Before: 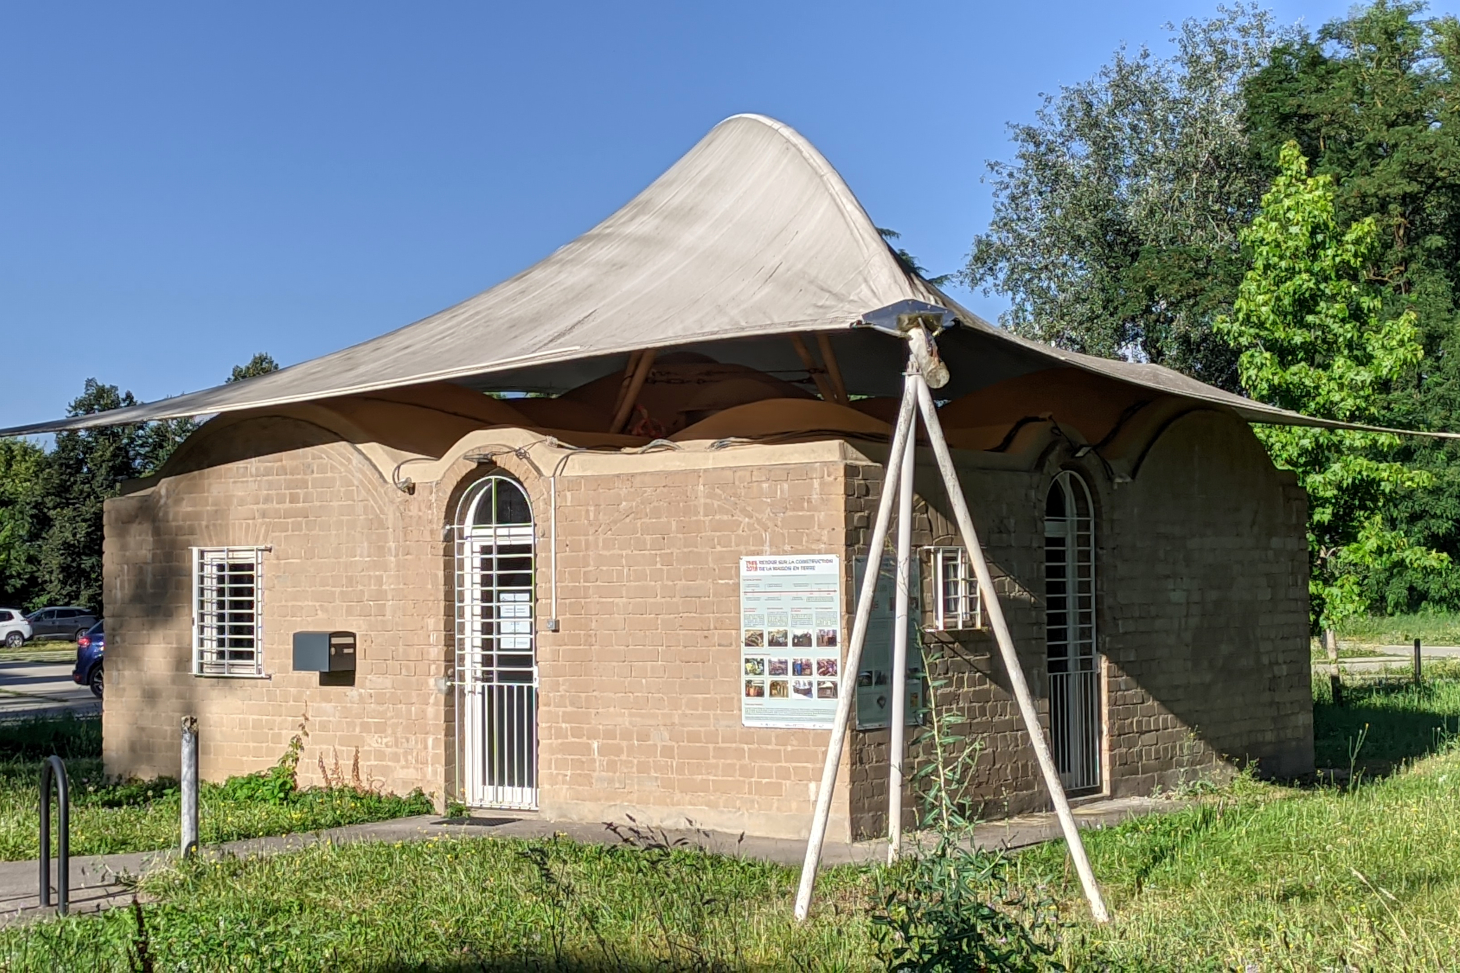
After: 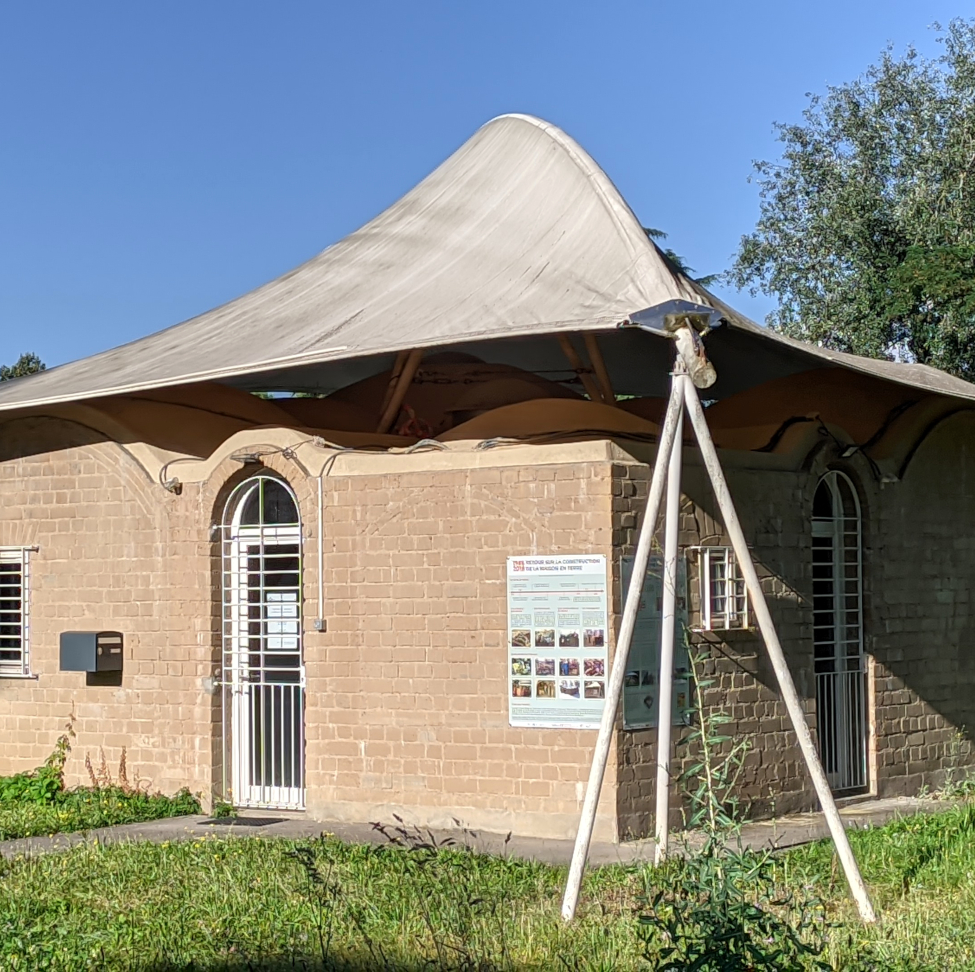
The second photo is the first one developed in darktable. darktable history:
crop and rotate: left 15.991%, right 17.167%
